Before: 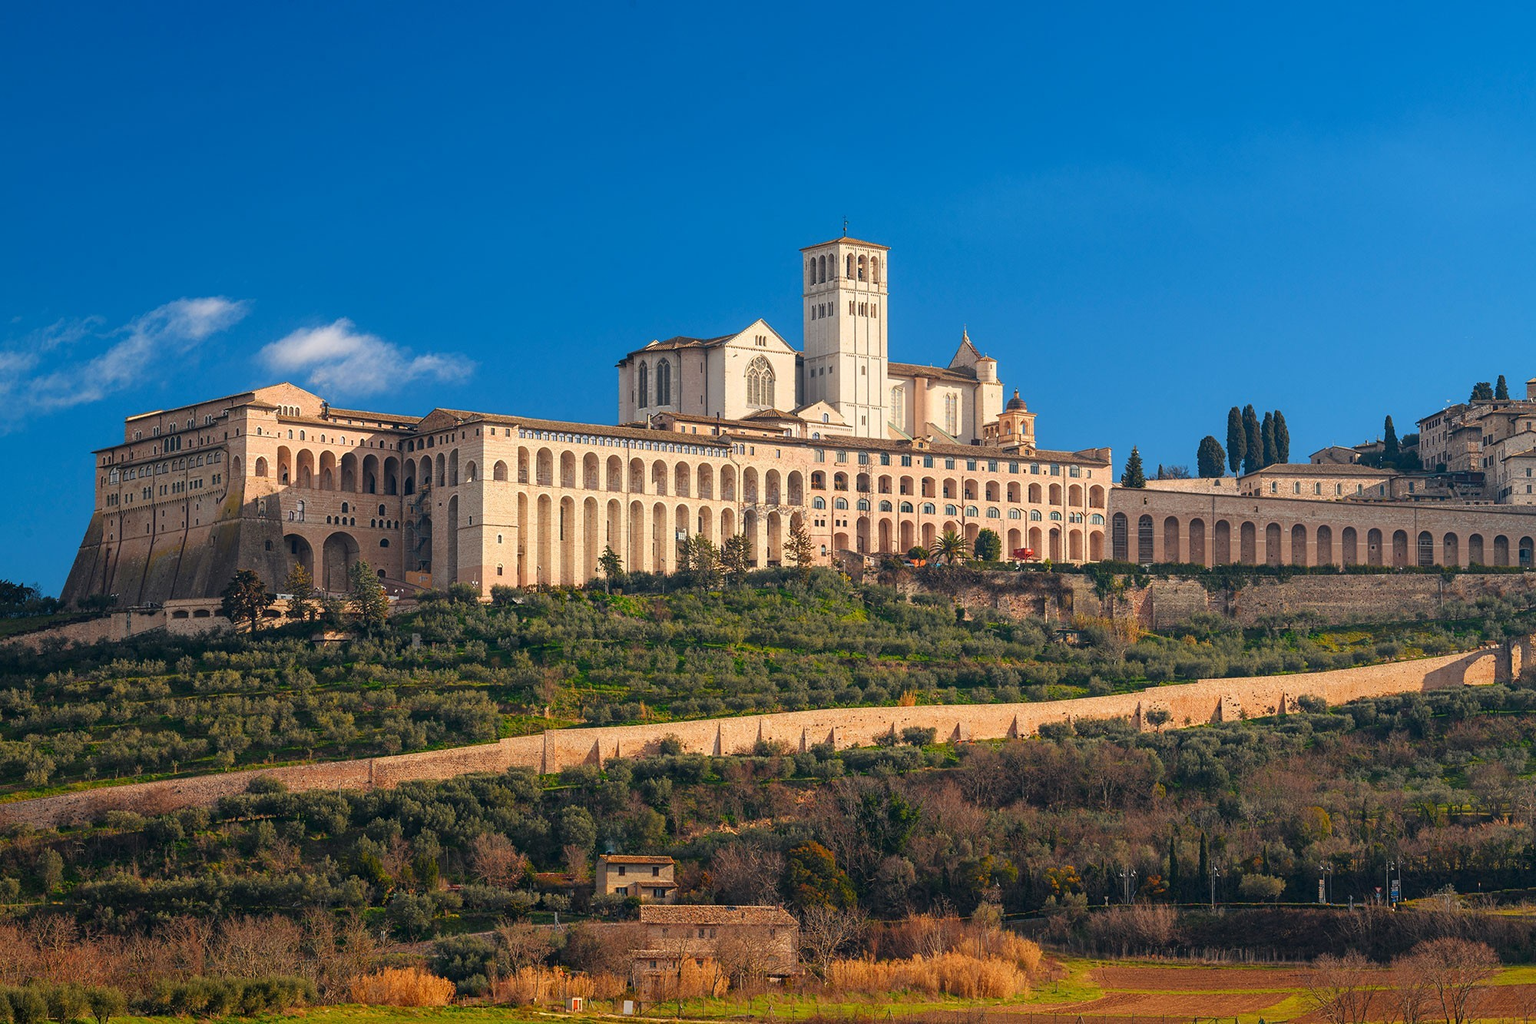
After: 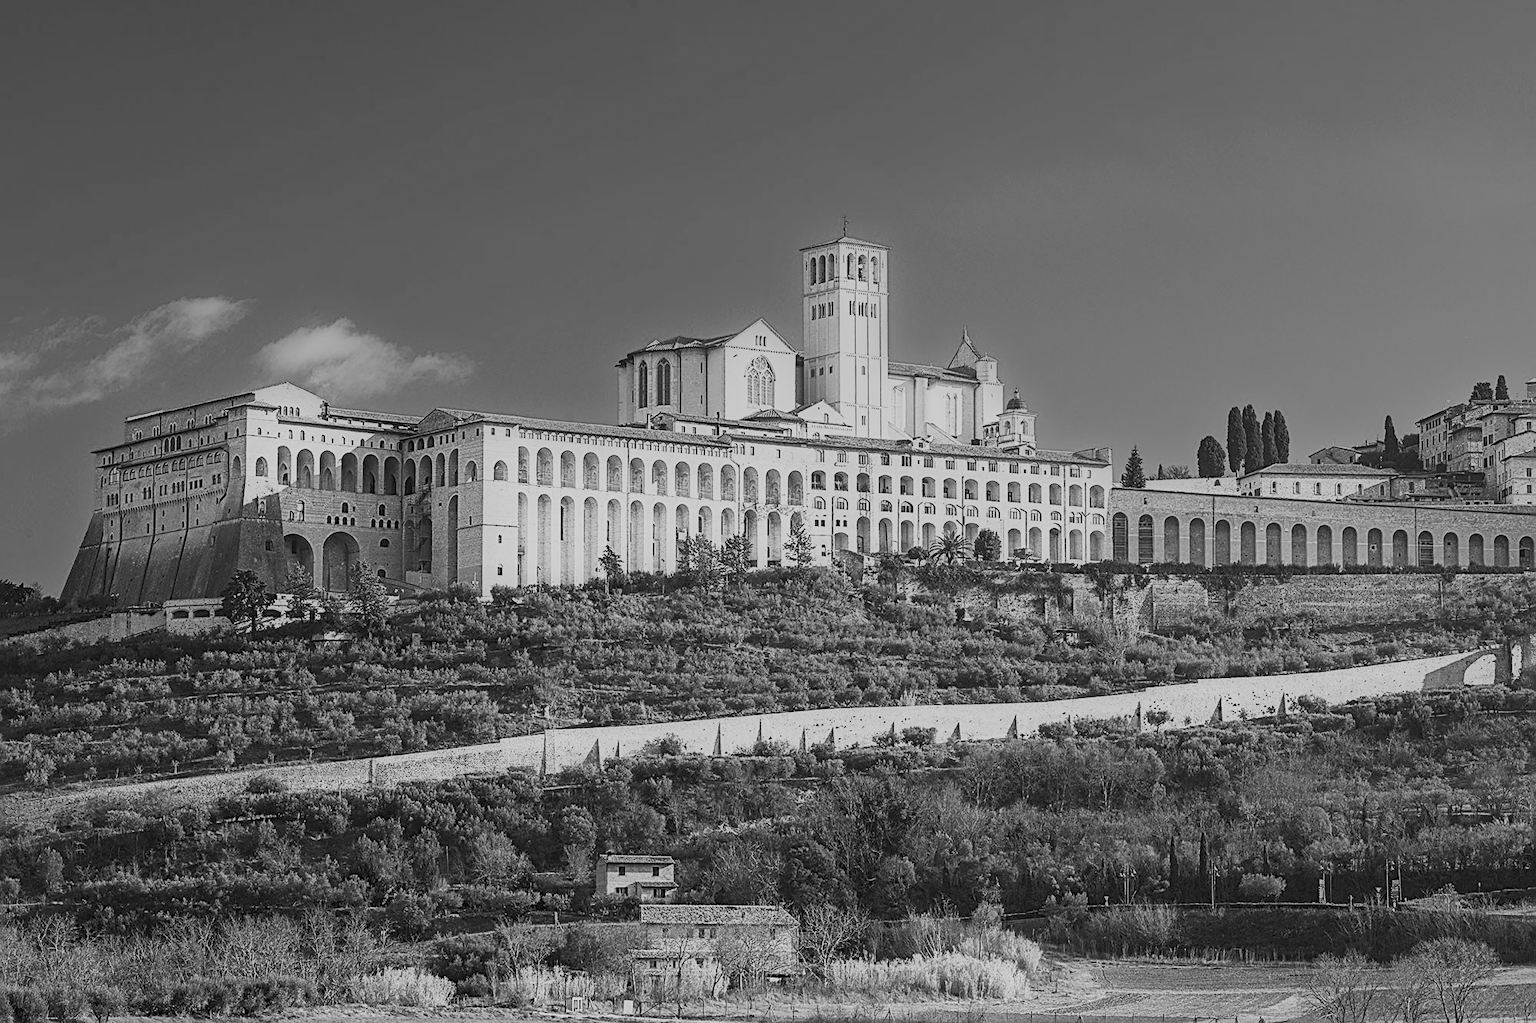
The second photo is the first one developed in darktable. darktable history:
contrast brightness saturation: contrast 0.43, brightness 0.56, saturation -0.19
sharpen: radius 2.531, amount 0.628
monochrome: a 79.32, b 81.83, size 1.1
velvia: strength 15%
